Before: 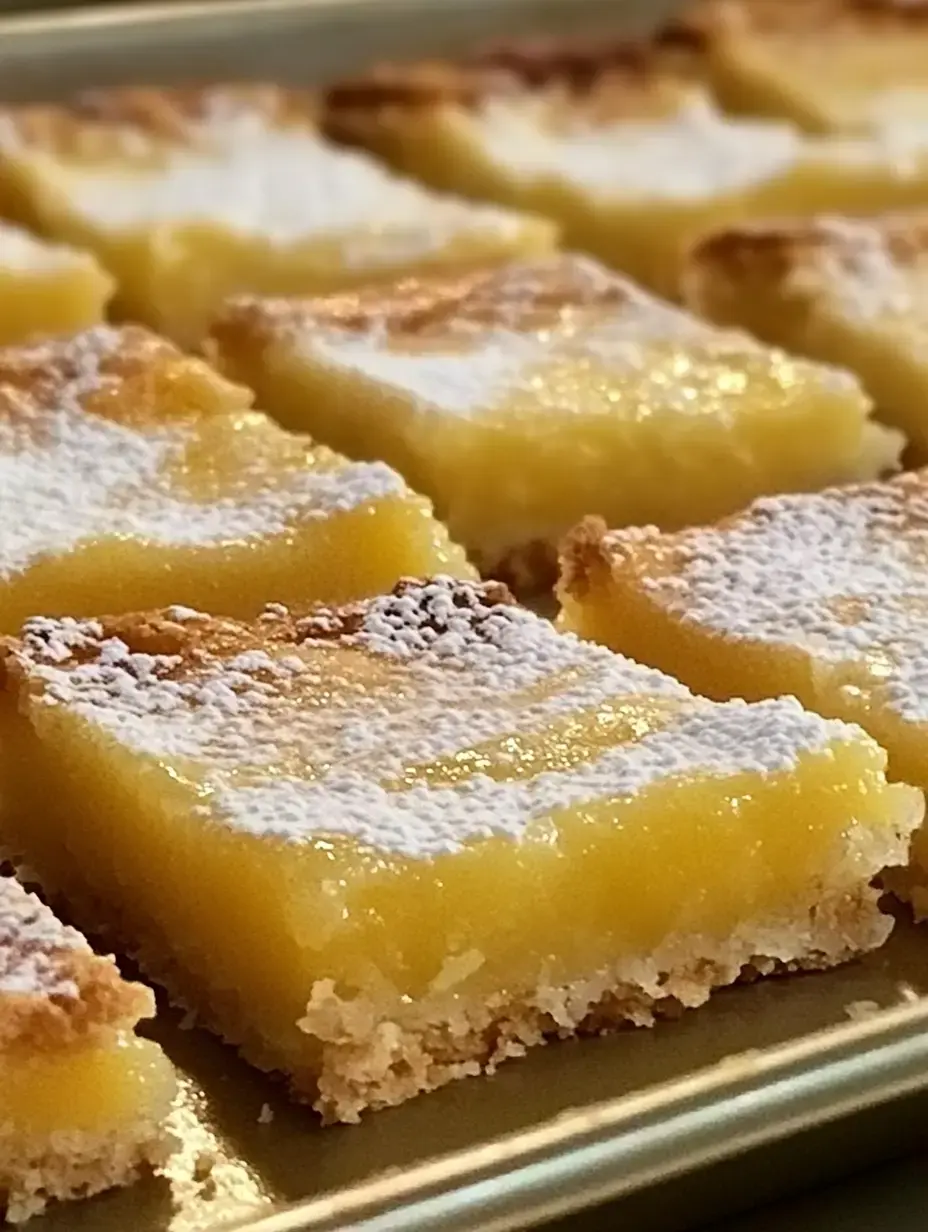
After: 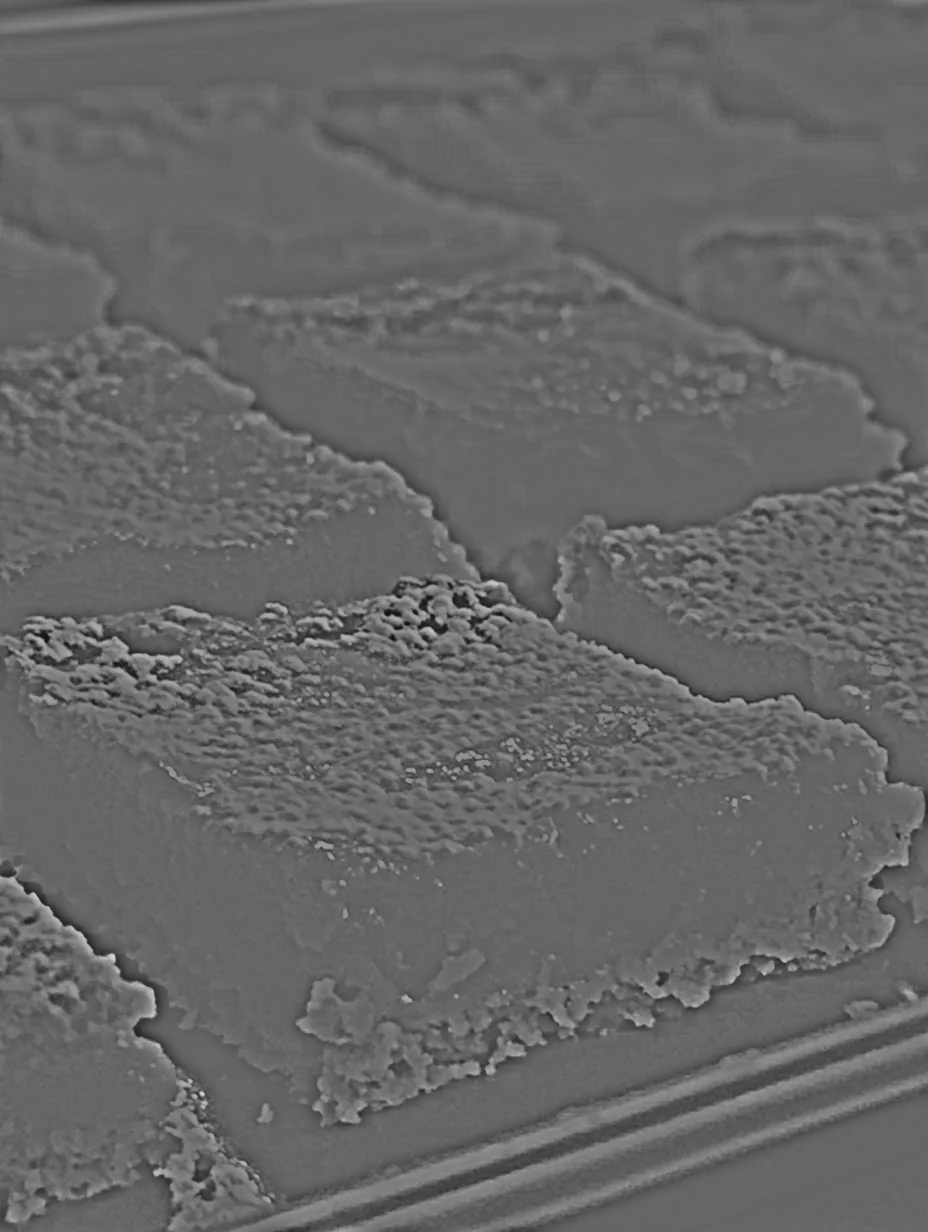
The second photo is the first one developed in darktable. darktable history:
highpass: sharpness 25.84%, contrast boost 14.94%
levels: levels [0.016, 0.5, 0.996]
white balance: red 0.988, blue 1.017
contrast brightness saturation: contrast 0.21, brightness -0.11, saturation 0.21
